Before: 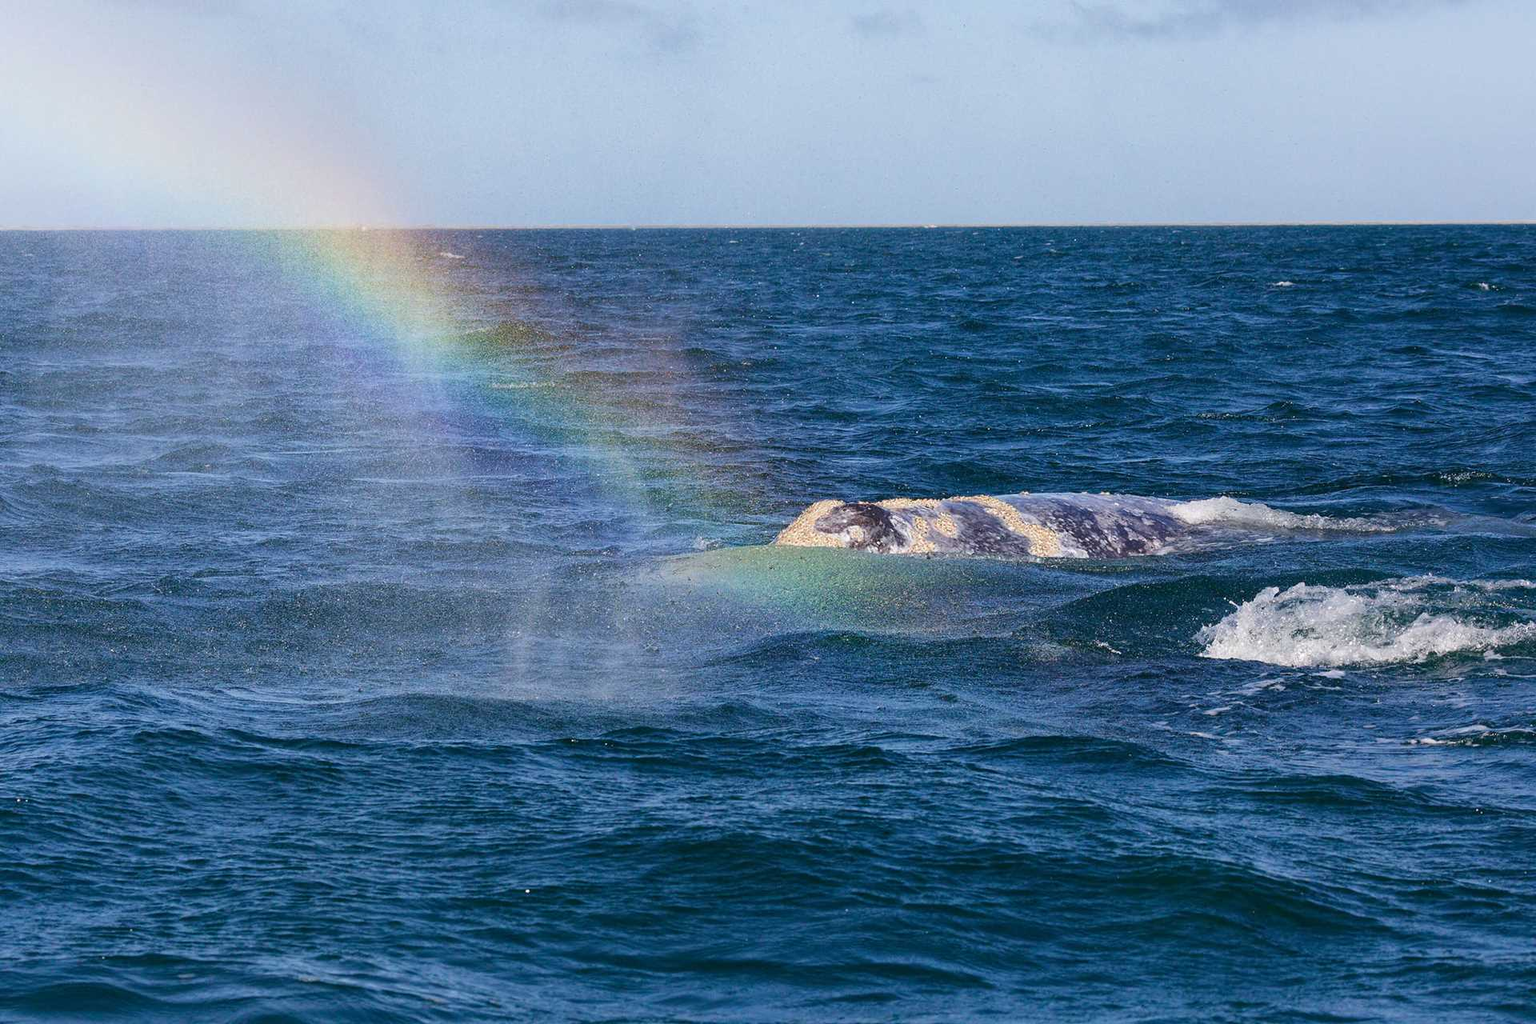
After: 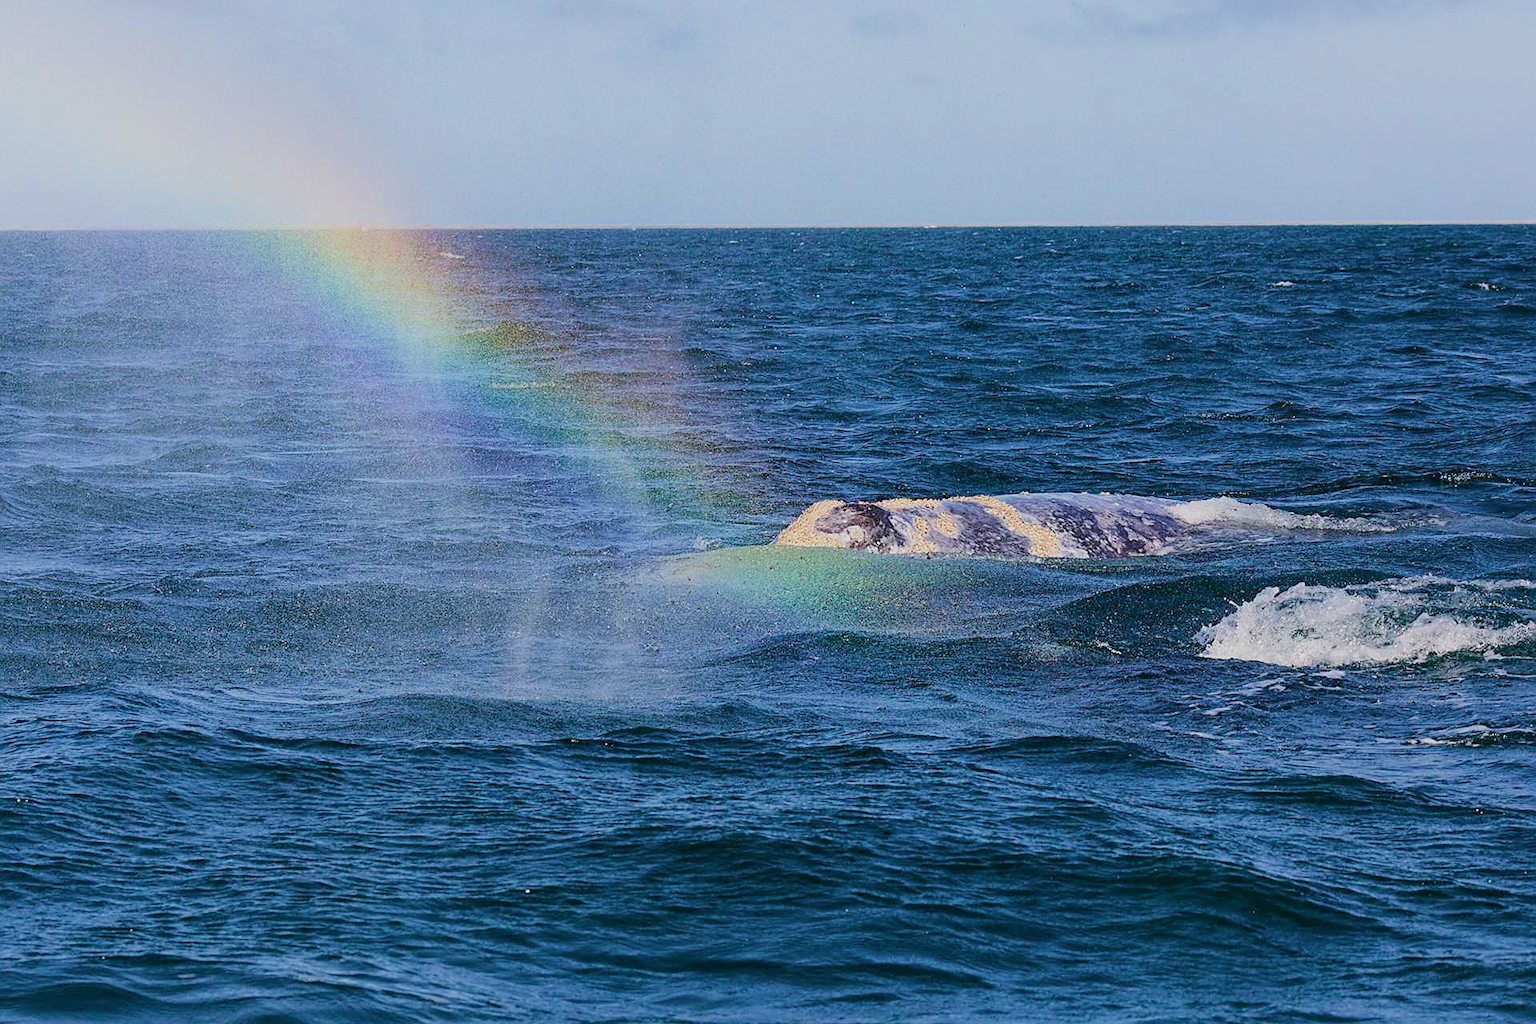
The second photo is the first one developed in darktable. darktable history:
contrast brightness saturation: contrast 0.051, brightness 0.059, saturation 0.011
filmic rgb: black relative exposure -7.65 EV, white relative exposure 4.56 EV, threshold 3.06 EV, hardness 3.61, enable highlight reconstruction true
velvia: on, module defaults
sharpen: on, module defaults
